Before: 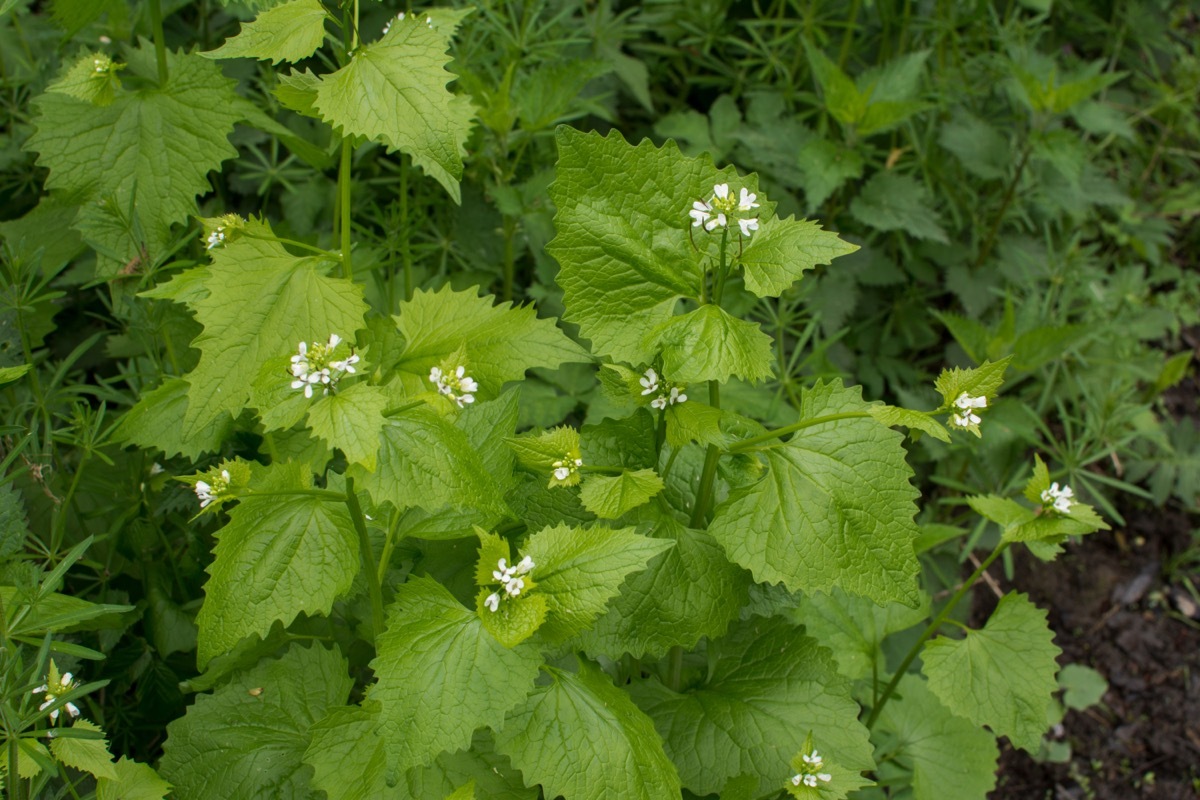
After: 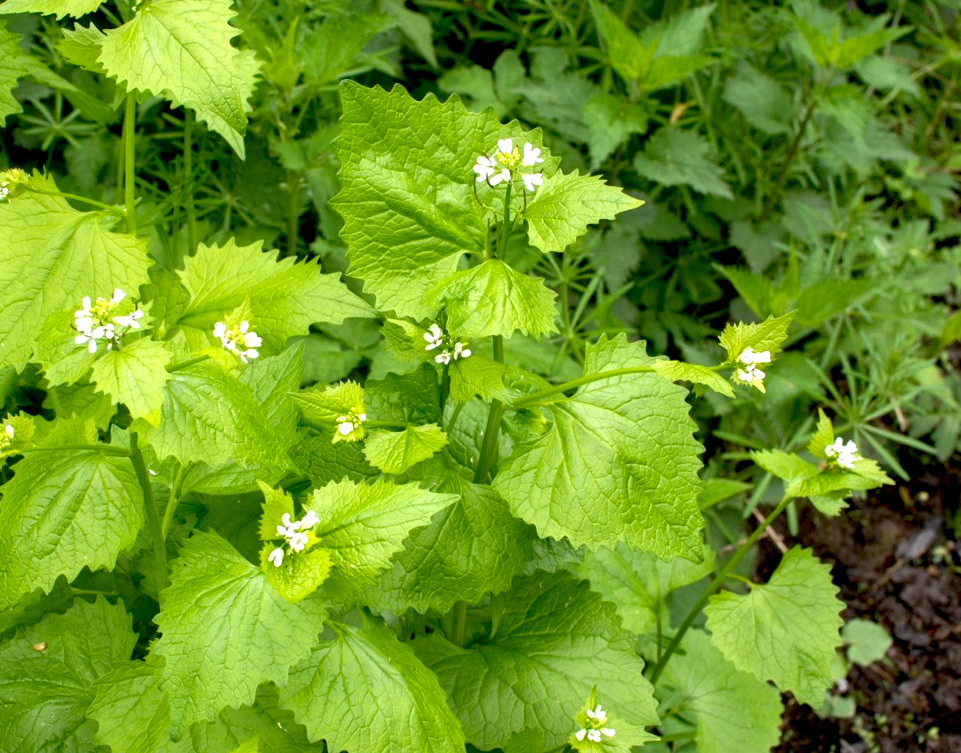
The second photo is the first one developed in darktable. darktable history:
crop and rotate: left 18.05%, top 5.799%, right 1.79%
exposure: black level correction 0.011, exposure 1.086 EV, compensate exposure bias true, compensate highlight preservation false
